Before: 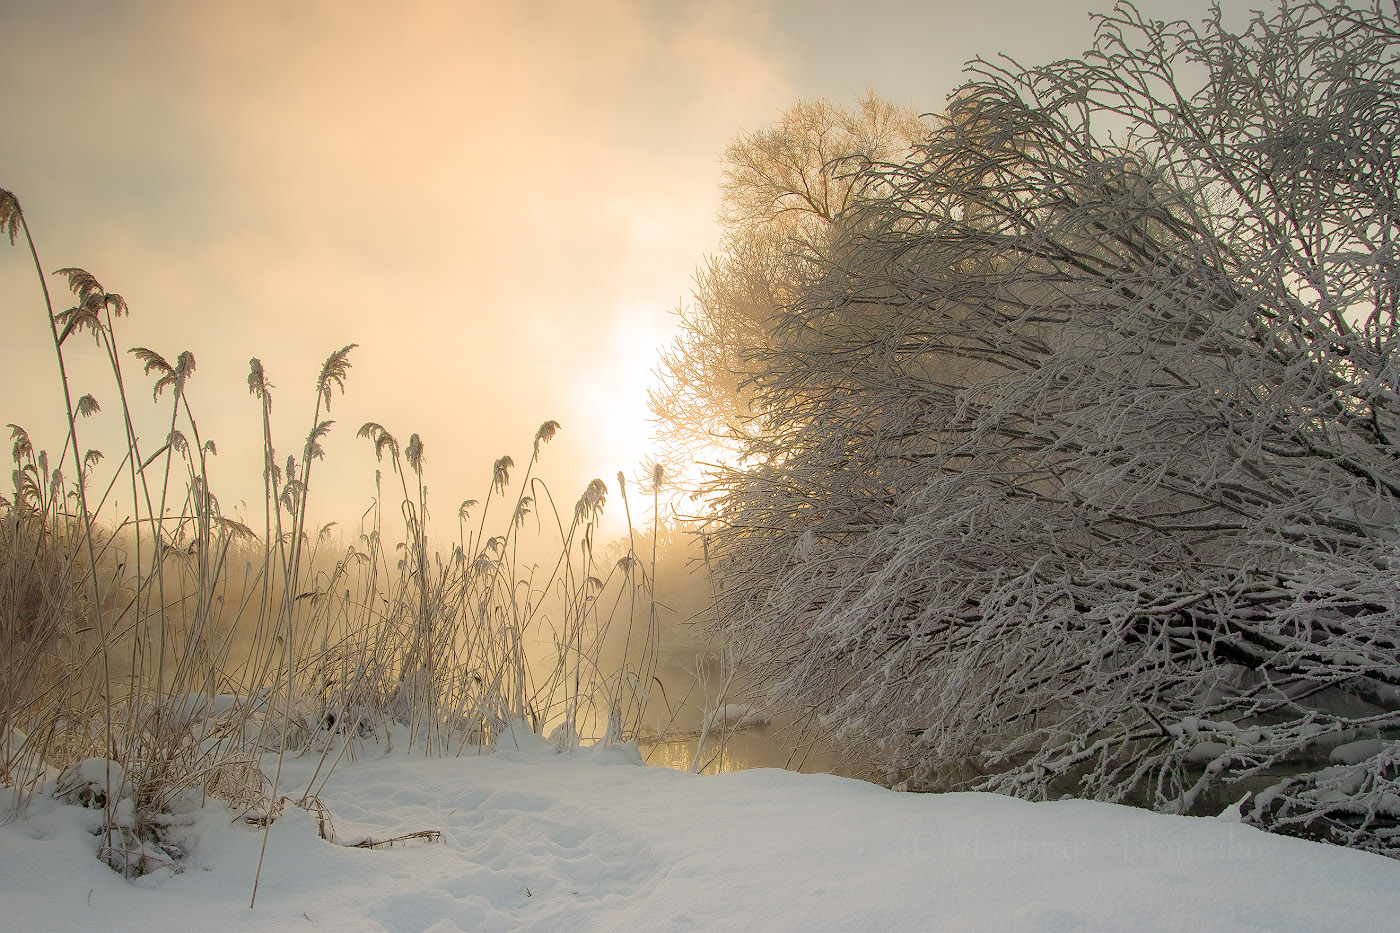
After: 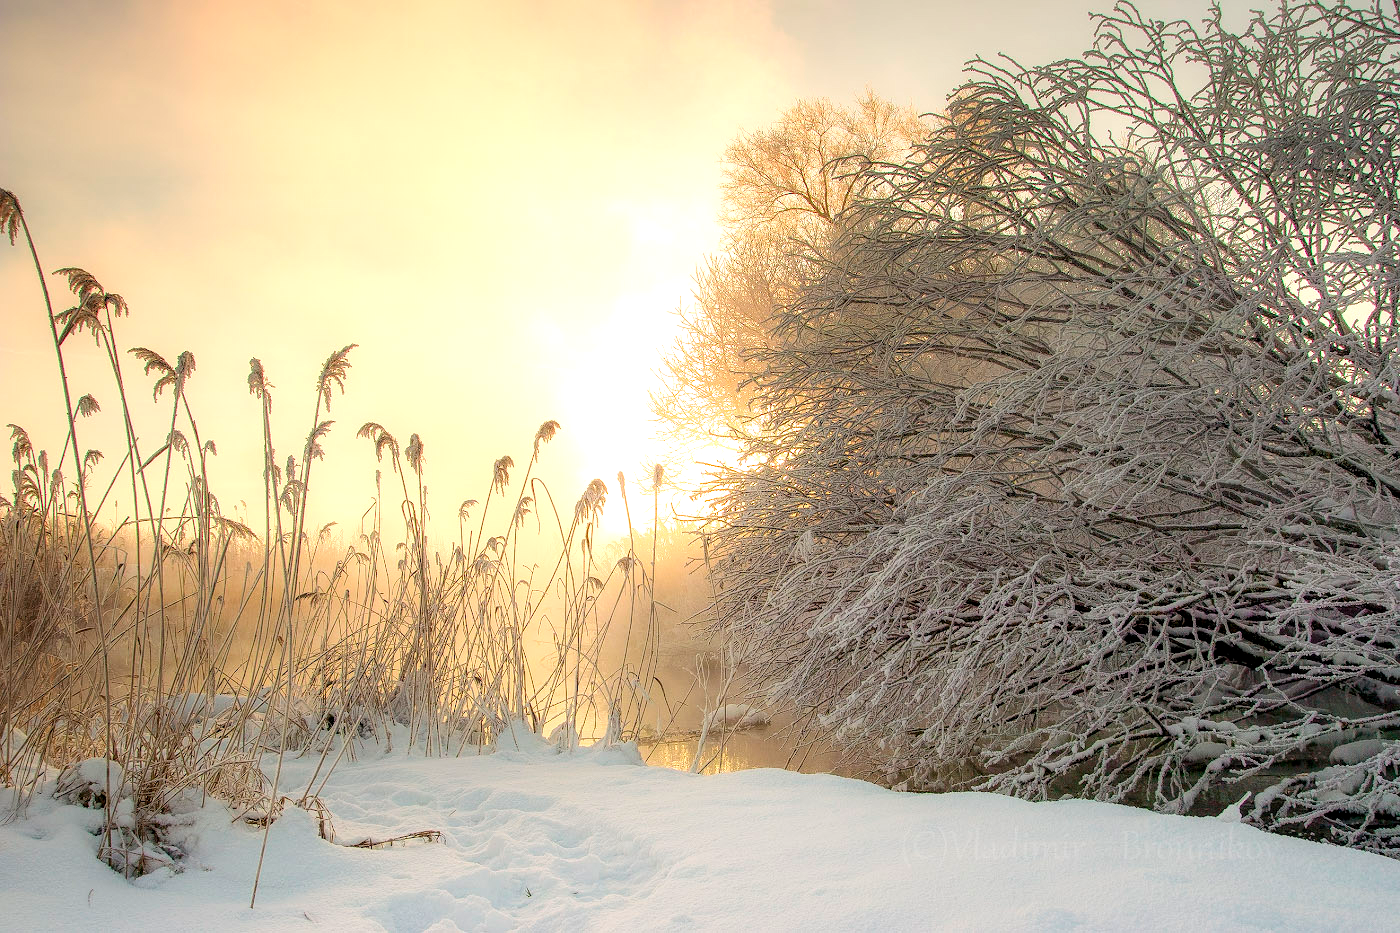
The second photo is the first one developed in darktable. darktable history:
exposure: black level correction 0, exposure 0.498 EV, compensate highlight preservation false
local contrast: on, module defaults
contrast brightness saturation: contrast 0.102, brightness 0.026, saturation 0.088
